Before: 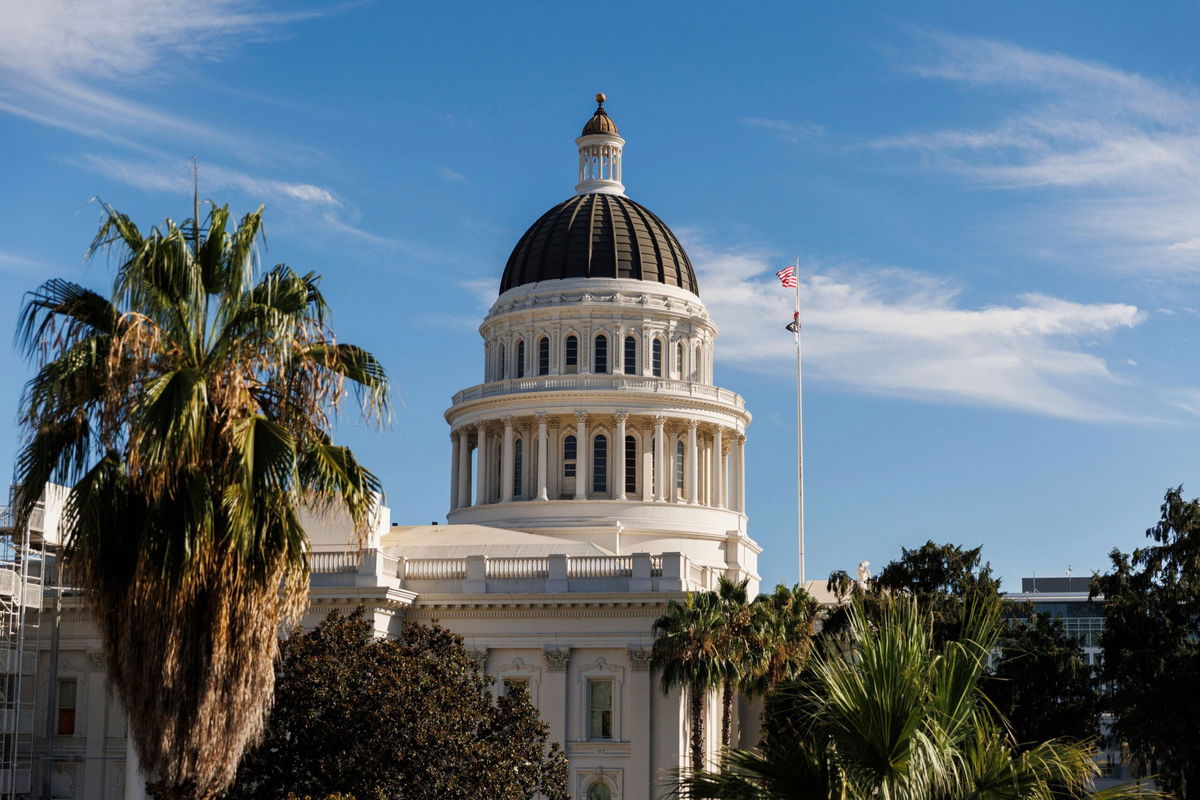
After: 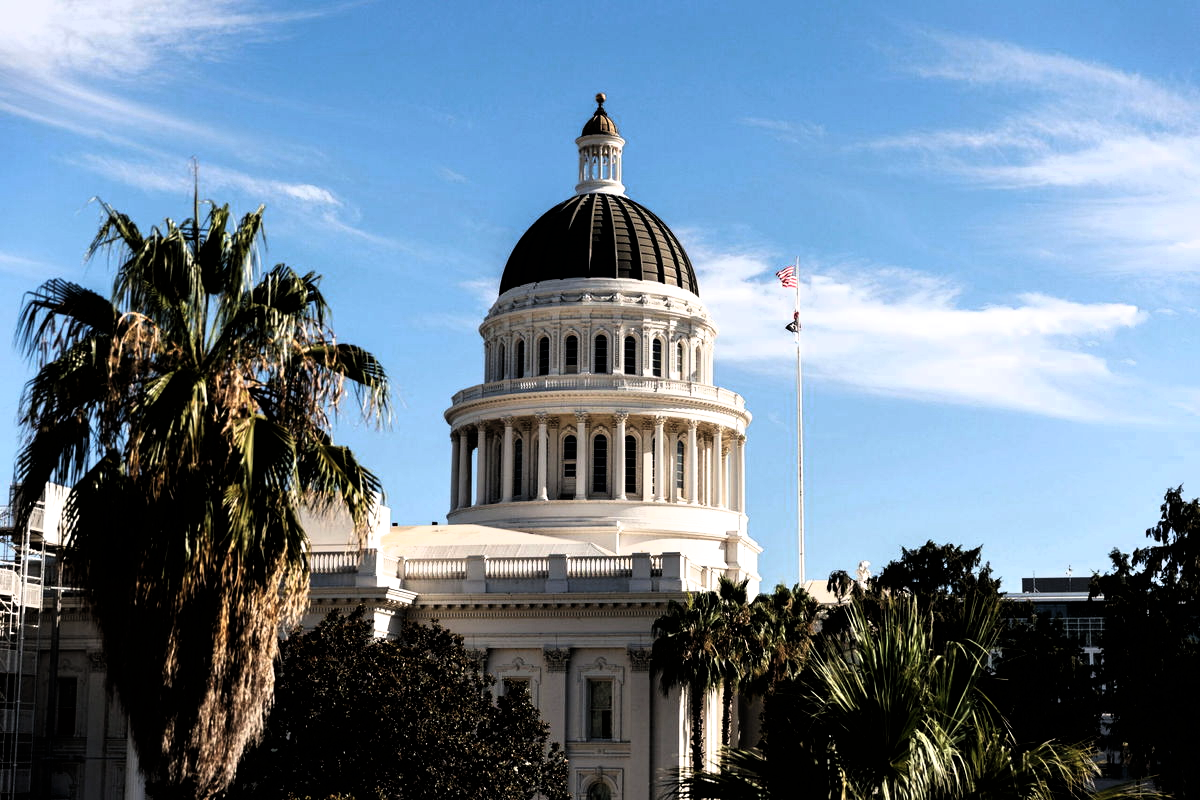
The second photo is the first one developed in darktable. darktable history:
filmic rgb: black relative exposure -8.2 EV, white relative exposure 2.2 EV, threshold 3 EV, hardness 7.11, latitude 85.74%, contrast 1.696, highlights saturation mix -4%, shadows ↔ highlights balance -2.69%, color science v5 (2021), contrast in shadows safe, contrast in highlights safe, enable highlight reconstruction true
